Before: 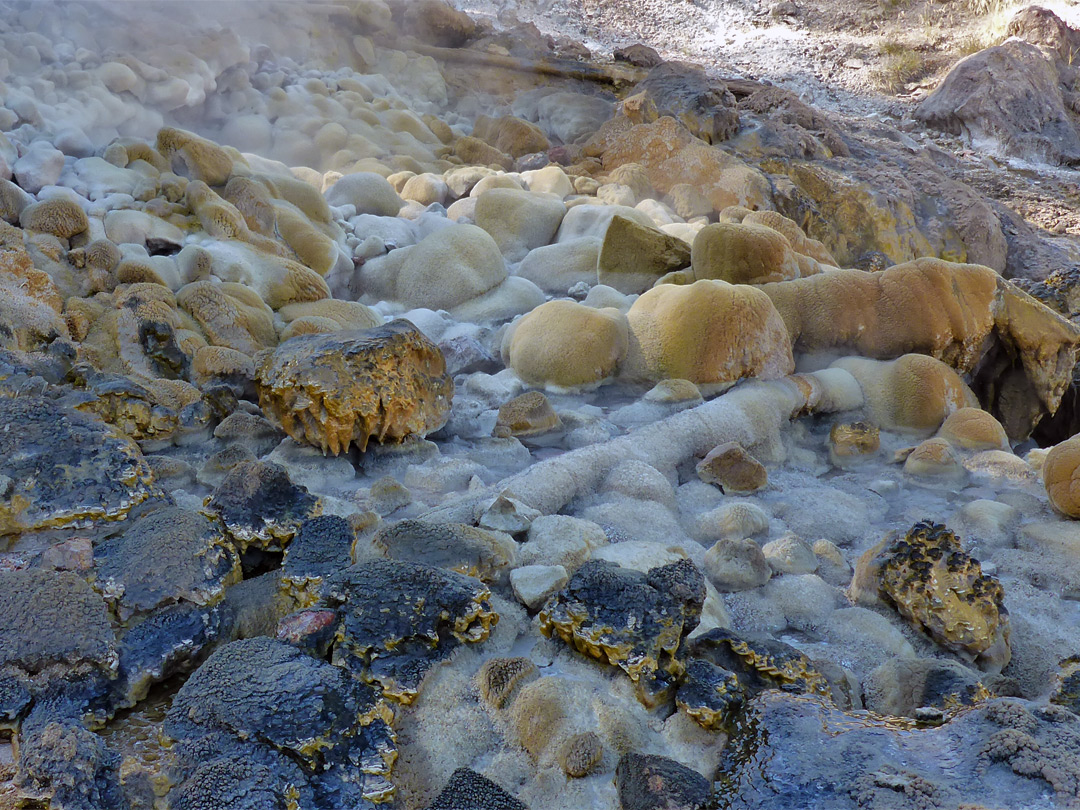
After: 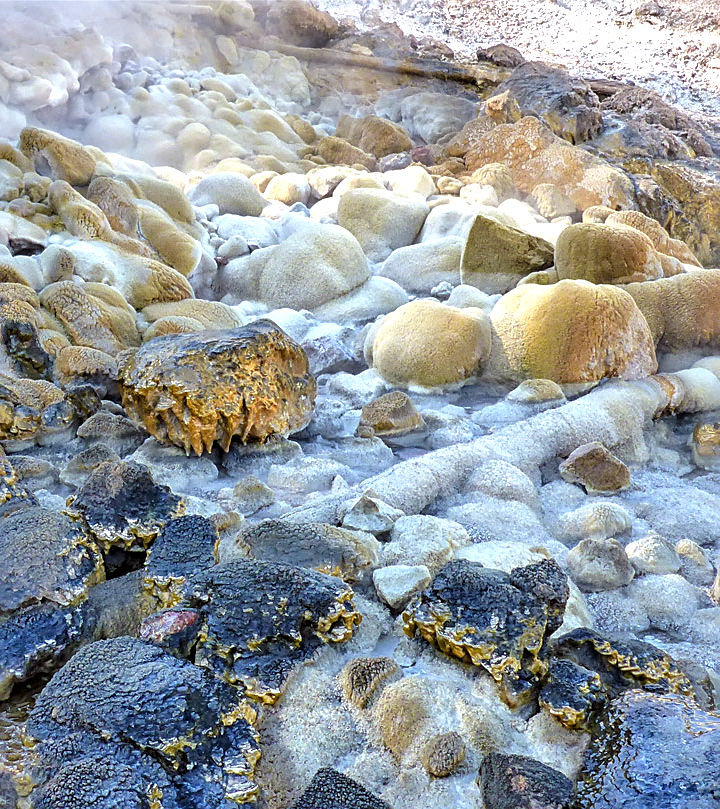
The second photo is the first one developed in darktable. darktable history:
crop and rotate: left 12.788%, right 20.471%
base curve: curves: ch0 [(0, 0) (0.303, 0.277) (1, 1)], preserve colors none
exposure: black level correction 0.001, exposure 1.131 EV, compensate highlight preservation false
sharpen: on, module defaults
local contrast: on, module defaults
